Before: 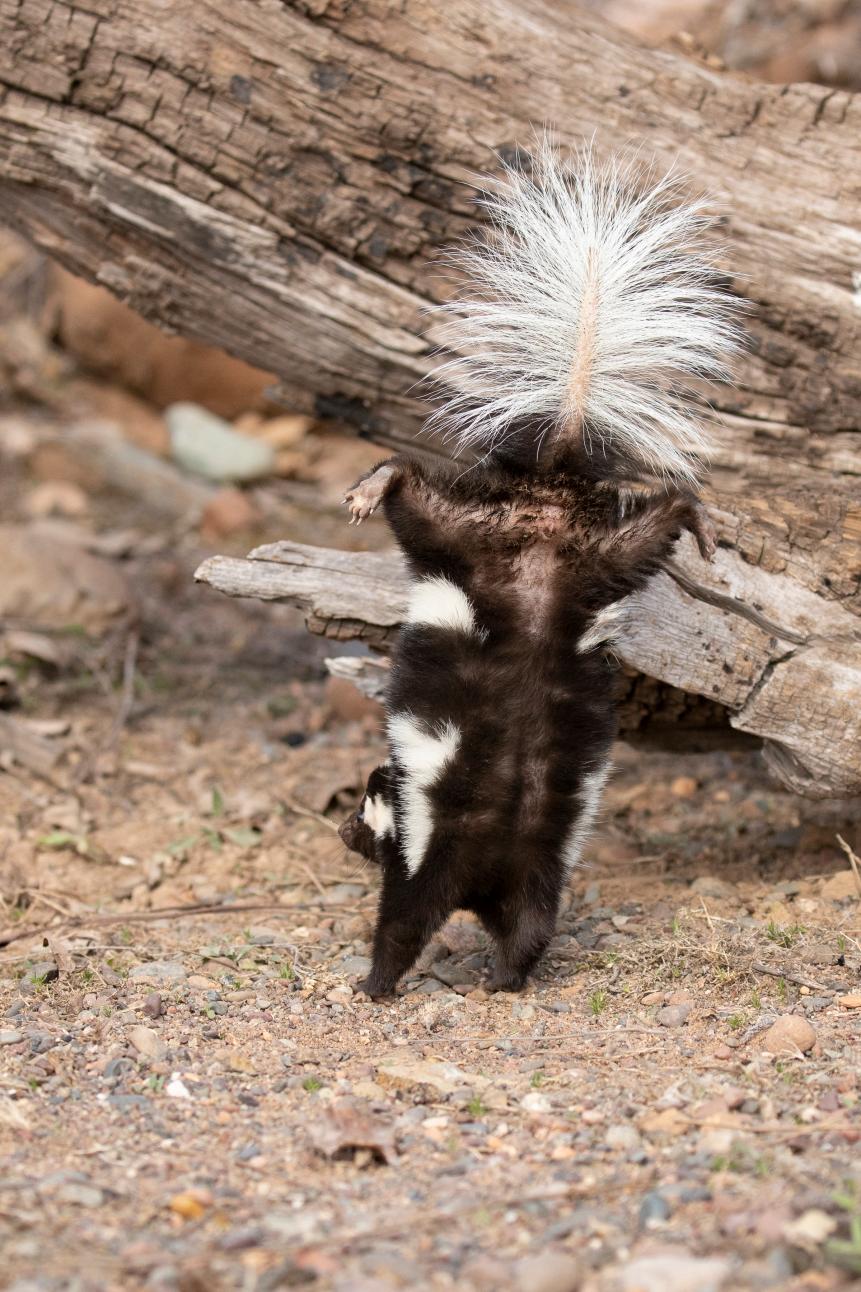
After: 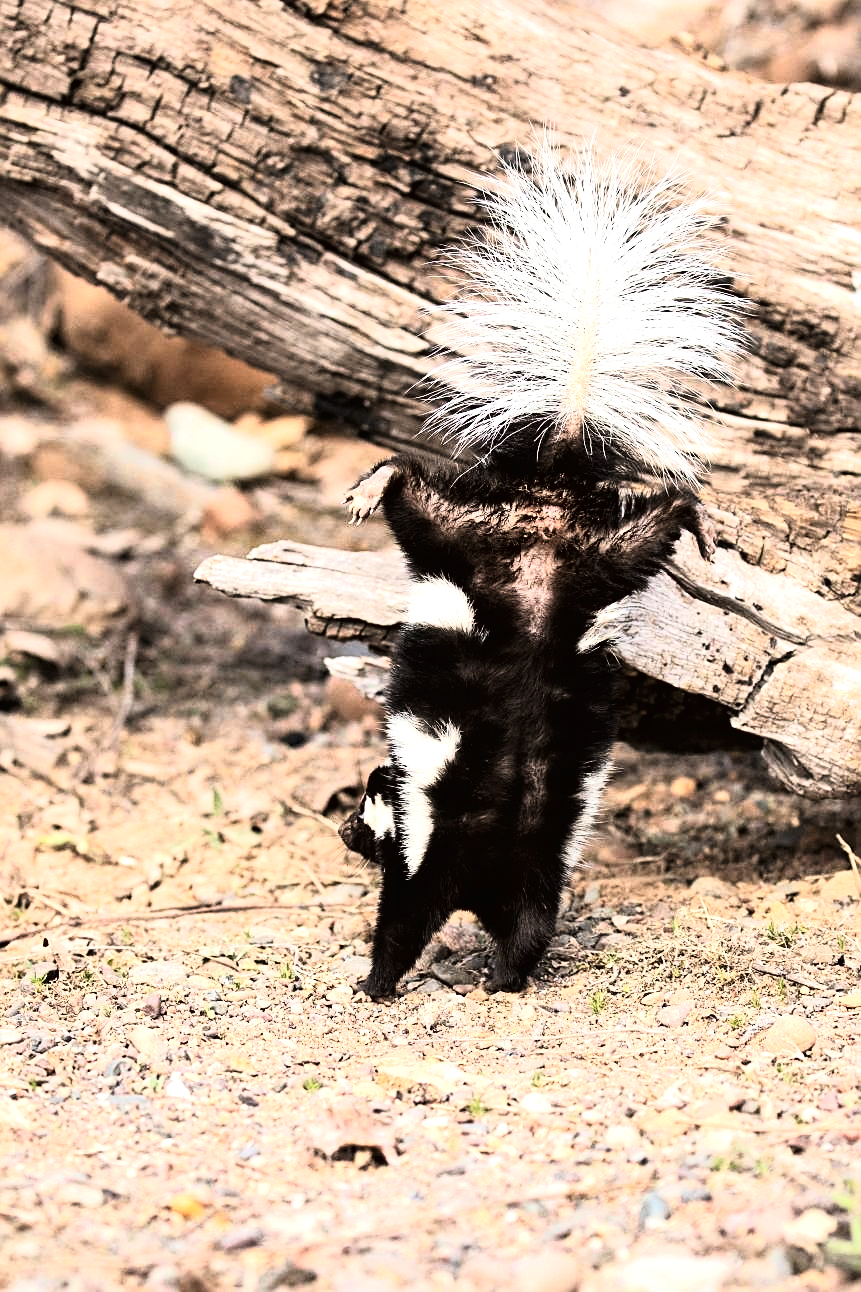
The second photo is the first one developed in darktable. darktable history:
tone equalizer: -8 EV -0.75 EV, -7 EV -0.7 EV, -6 EV -0.6 EV, -5 EV -0.4 EV, -3 EV 0.4 EV, -2 EV 0.6 EV, -1 EV 0.7 EV, +0 EV 0.75 EV, edges refinement/feathering 500, mask exposure compensation -1.57 EV, preserve details no
sharpen: on, module defaults
tone curve: curves: ch0 [(0.016, 0.011) (0.084, 0.026) (0.469, 0.508) (0.721, 0.862) (1, 1)], color space Lab, linked channels, preserve colors none
